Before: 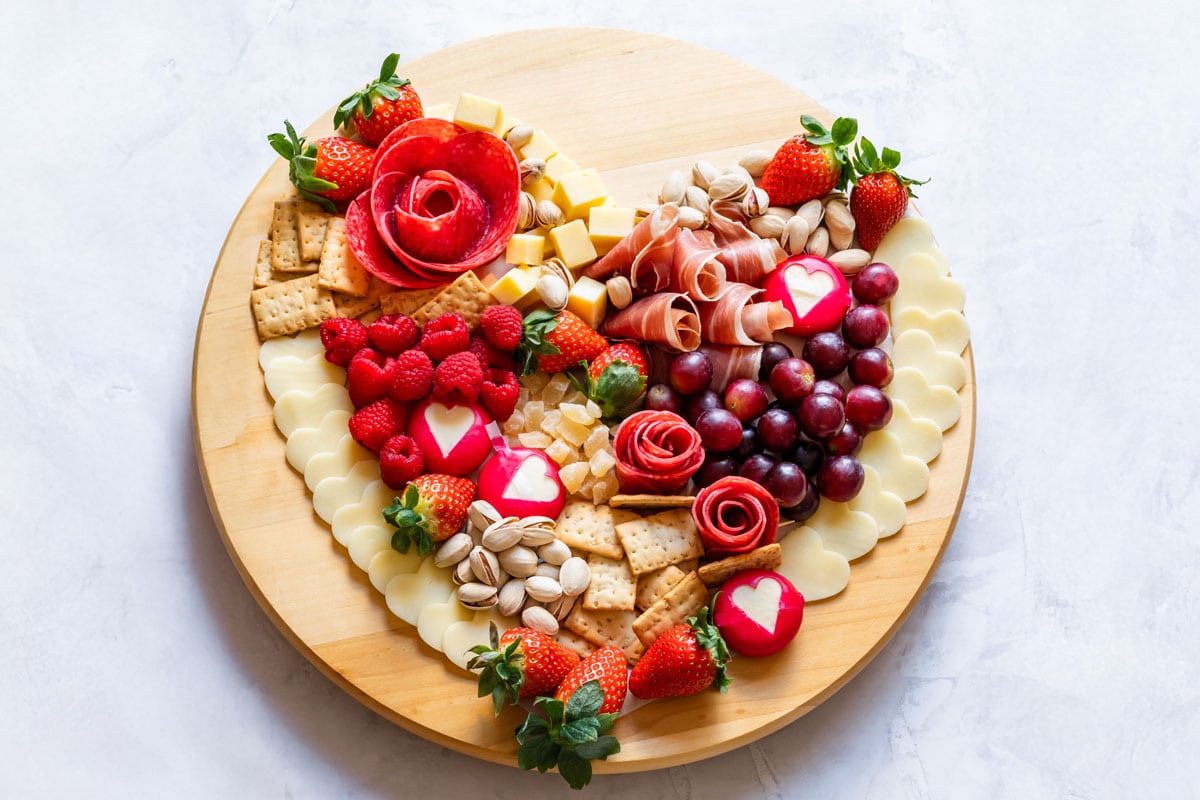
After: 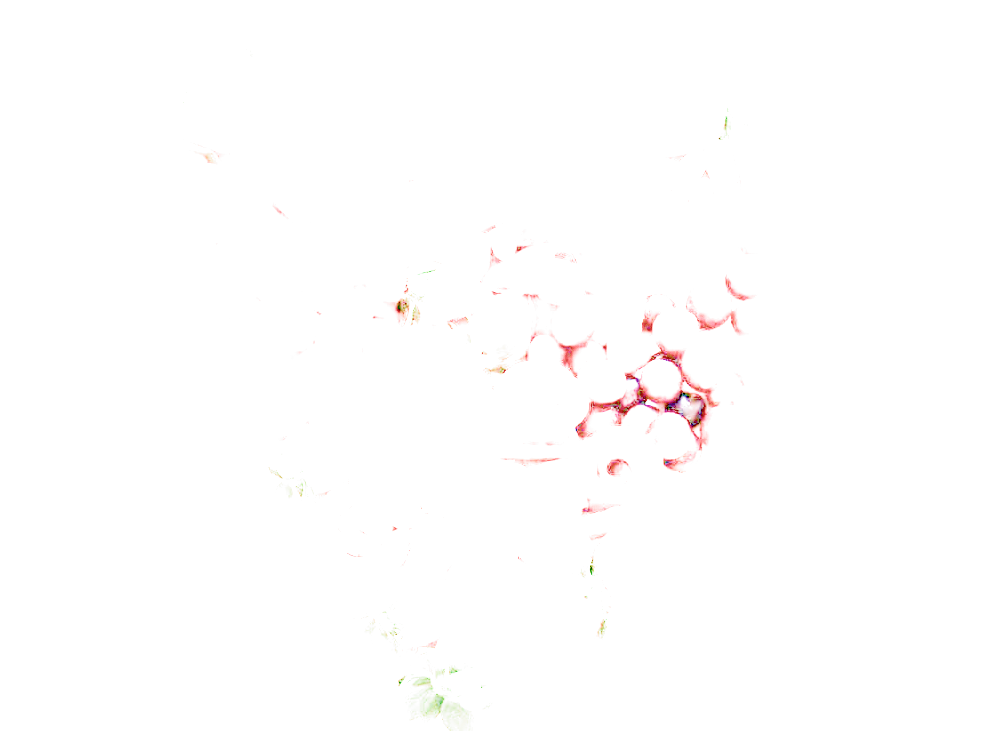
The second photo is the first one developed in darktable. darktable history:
crop: left 9.832%, top 6.231%, right 7.124%, bottom 2.317%
filmic rgb: black relative exposure -16 EV, white relative exposure 4.93 EV, hardness 6.23, color science v5 (2021), contrast in shadows safe, contrast in highlights safe
exposure: exposure 7.896 EV, compensate exposure bias true, compensate highlight preservation false
